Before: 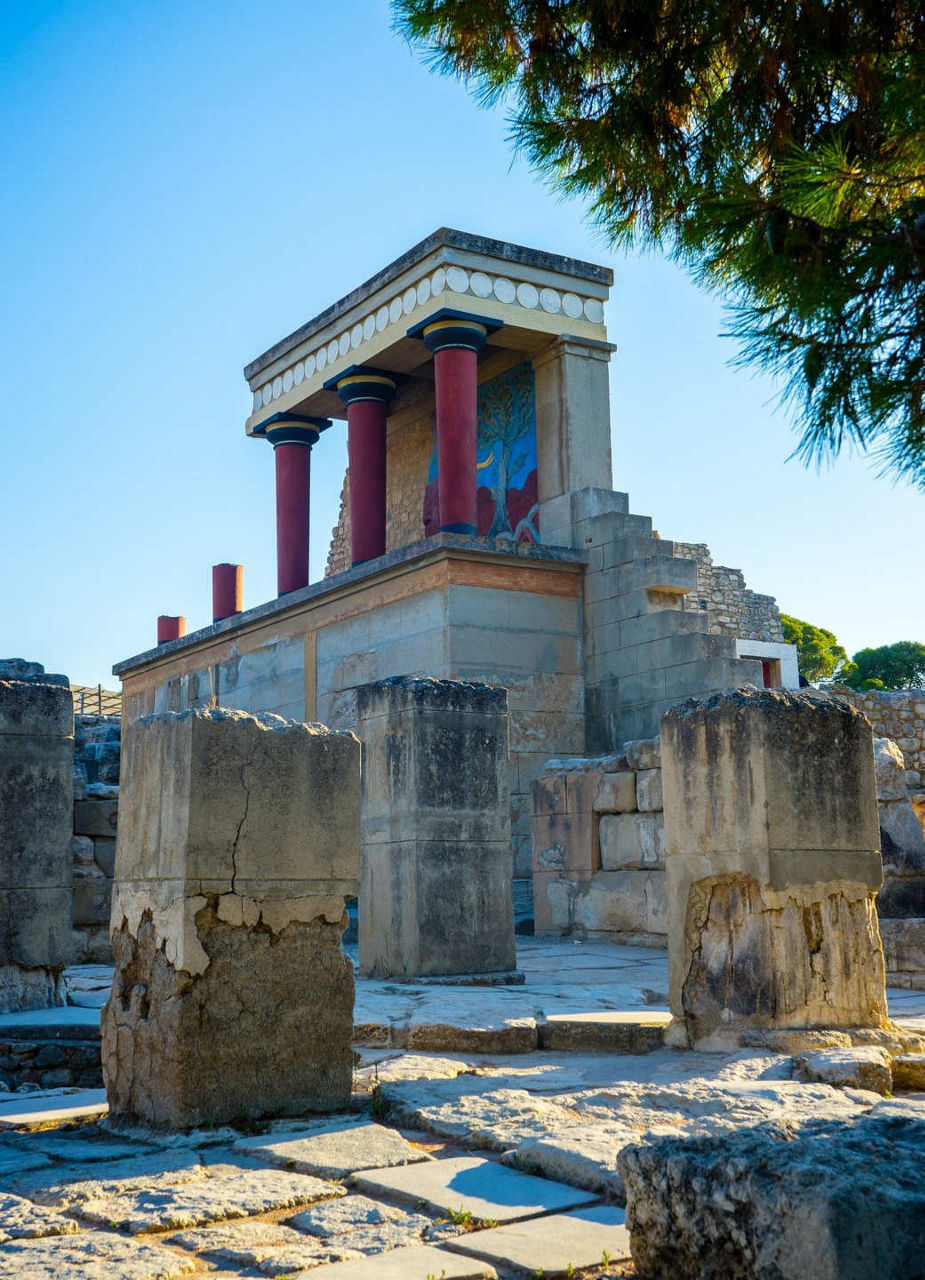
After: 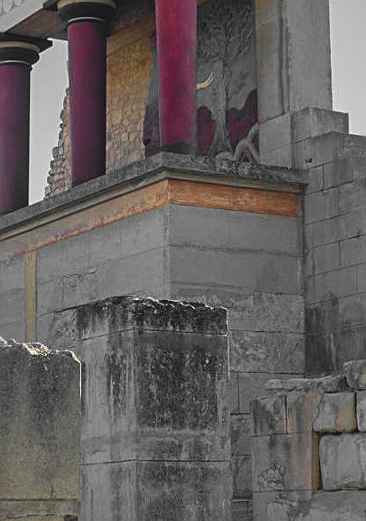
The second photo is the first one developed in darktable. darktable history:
color zones: curves: ch0 [(0, 0.447) (0.184, 0.543) (0.323, 0.476) (0.429, 0.445) (0.571, 0.443) (0.714, 0.451) (0.857, 0.452) (1, 0.447)]; ch1 [(0, 0.464) (0.176, 0.46) (0.287, 0.177) (0.429, 0.002) (0.571, 0) (0.714, 0) (0.857, 0) (1, 0.464)]
exposure: exposure -0.061 EV, compensate highlight preservation false
crop: left 30.279%, top 29.737%, right 30.06%, bottom 29.489%
sharpen: on, module defaults
velvia: on, module defaults
shadows and highlights: soften with gaussian
contrast brightness saturation: contrast -0.175, saturation 0.187
local contrast: mode bilateral grid, contrast 20, coarseness 50, detail 119%, midtone range 0.2
